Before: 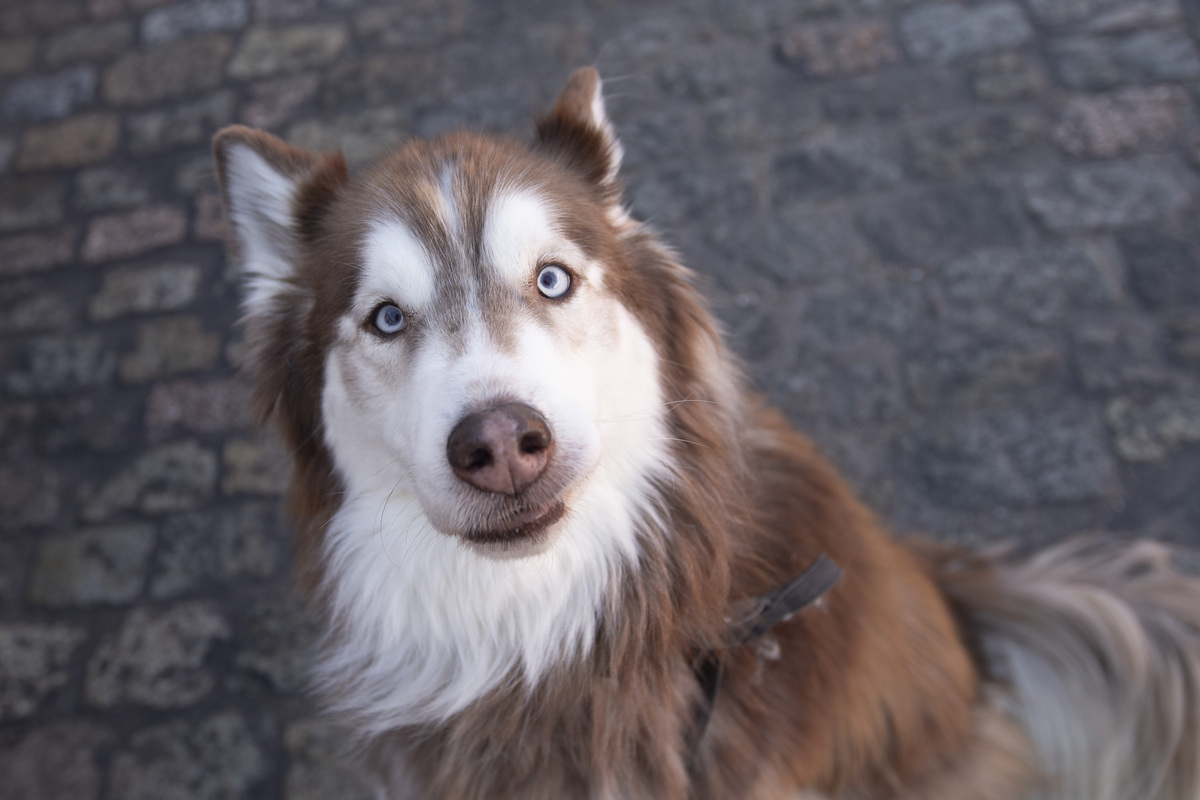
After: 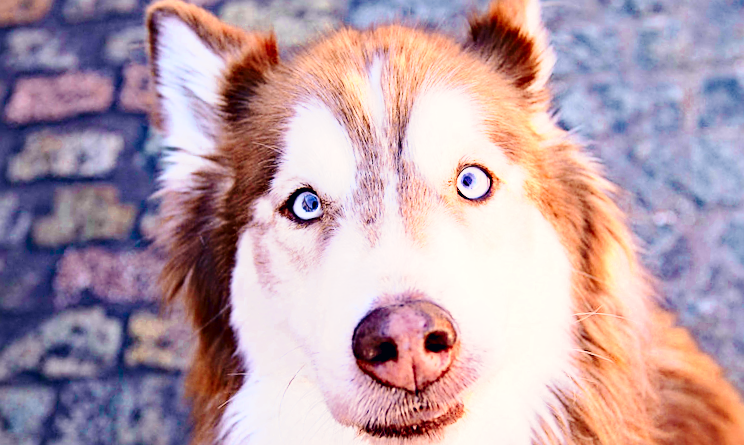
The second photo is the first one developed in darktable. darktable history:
tone curve: curves: ch0 [(0, 0) (0.091, 0.075) (0.389, 0.441) (0.696, 0.808) (0.844, 0.908) (0.909, 0.942) (1, 0.973)]; ch1 [(0, 0) (0.437, 0.404) (0.48, 0.486) (0.5, 0.5) (0.529, 0.556) (0.58, 0.606) (0.616, 0.654) (1, 1)]; ch2 [(0, 0) (0.442, 0.415) (0.5, 0.5) (0.535, 0.567) (0.585, 0.632) (1, 1)], color space Lab, independent channels, preserve colors none
color correction: highlights a* 2.89, highlights b* 5, shadows a* -2.01, shadows b* -4.95, saturation 0.812
crop and rotate: angle -5.15°, left 2.077%, top 6.9%, right 27.752%, bottom 30.146%
base curve: curves: ch0 [(0, 0) (0.028, 0.03) (0.121, 0.232) (0.46, 0.748) (0.859, 0.968) (1, 1)], preserve colors none
exposure: exposure 0.944 EV, compensate highlight preservation false
color zones: curves: ch0 [(0.004, 0.305) (0.261, 0.623) (0.389, 0.399) (0.708, 0.571) (0.947, 0.34)]; ch1 [(0.025, 0.645) (0.229, 0.584) (0.326, 0.551) (0.484, 0.262) (0.757, 0.643)]
haze removal: strength 0.394, distance 0.219, compatibility mode true, adaptive false
sharpen: on, module defaults
